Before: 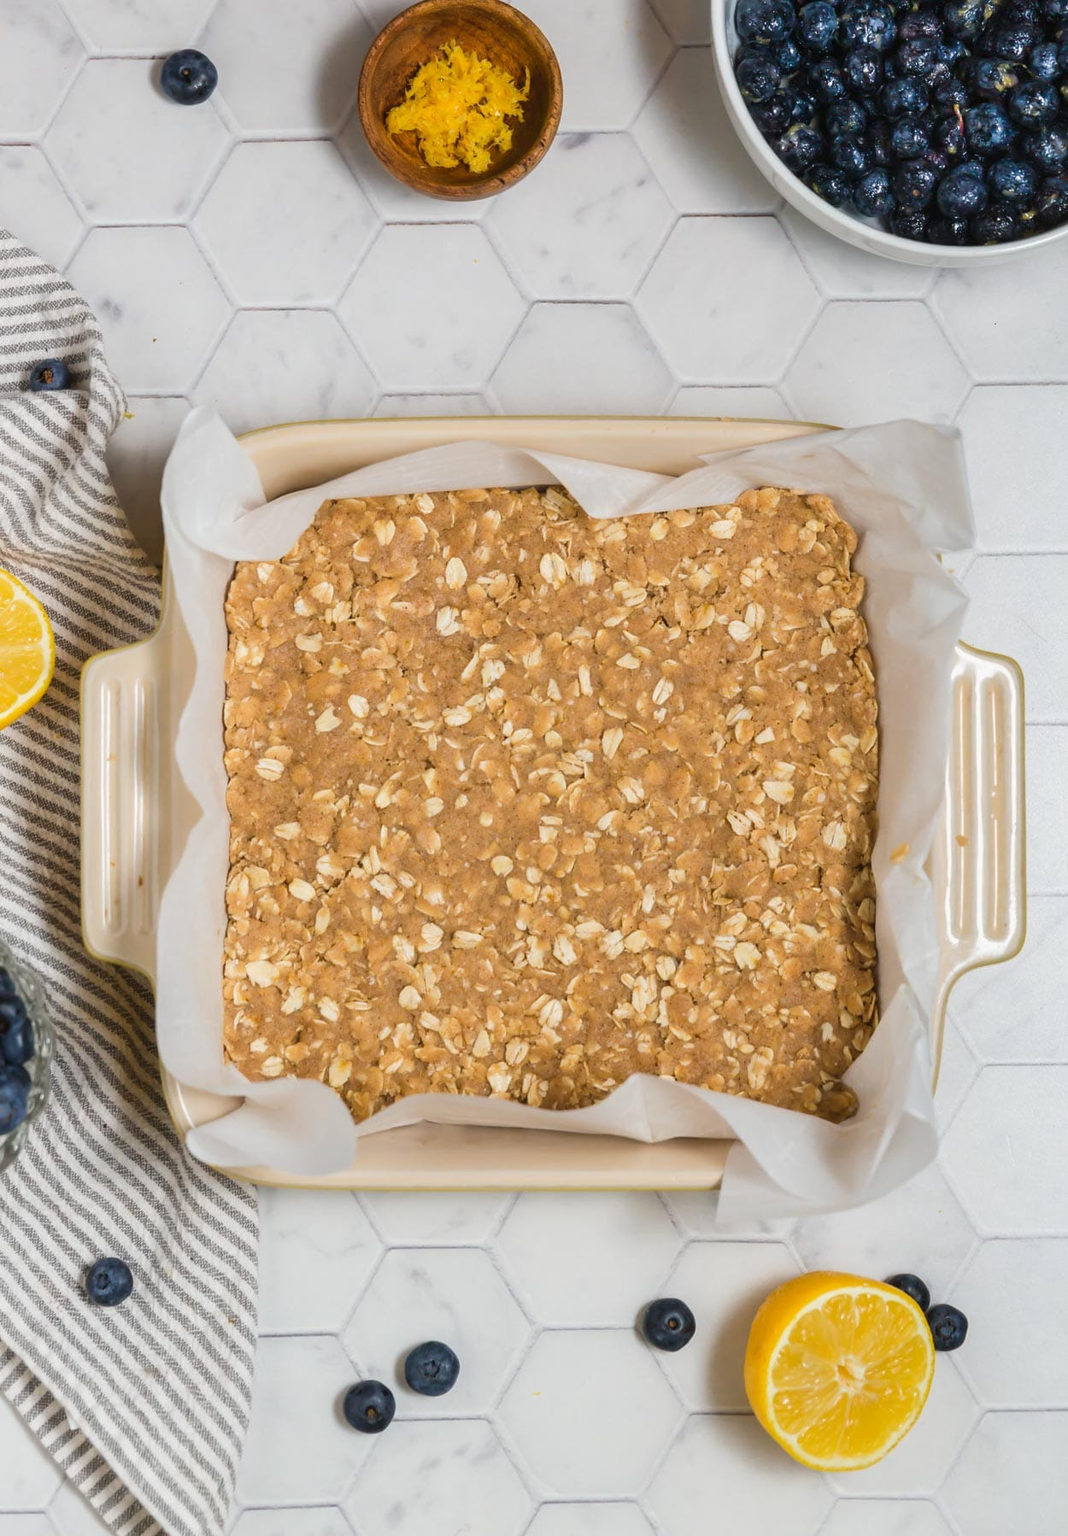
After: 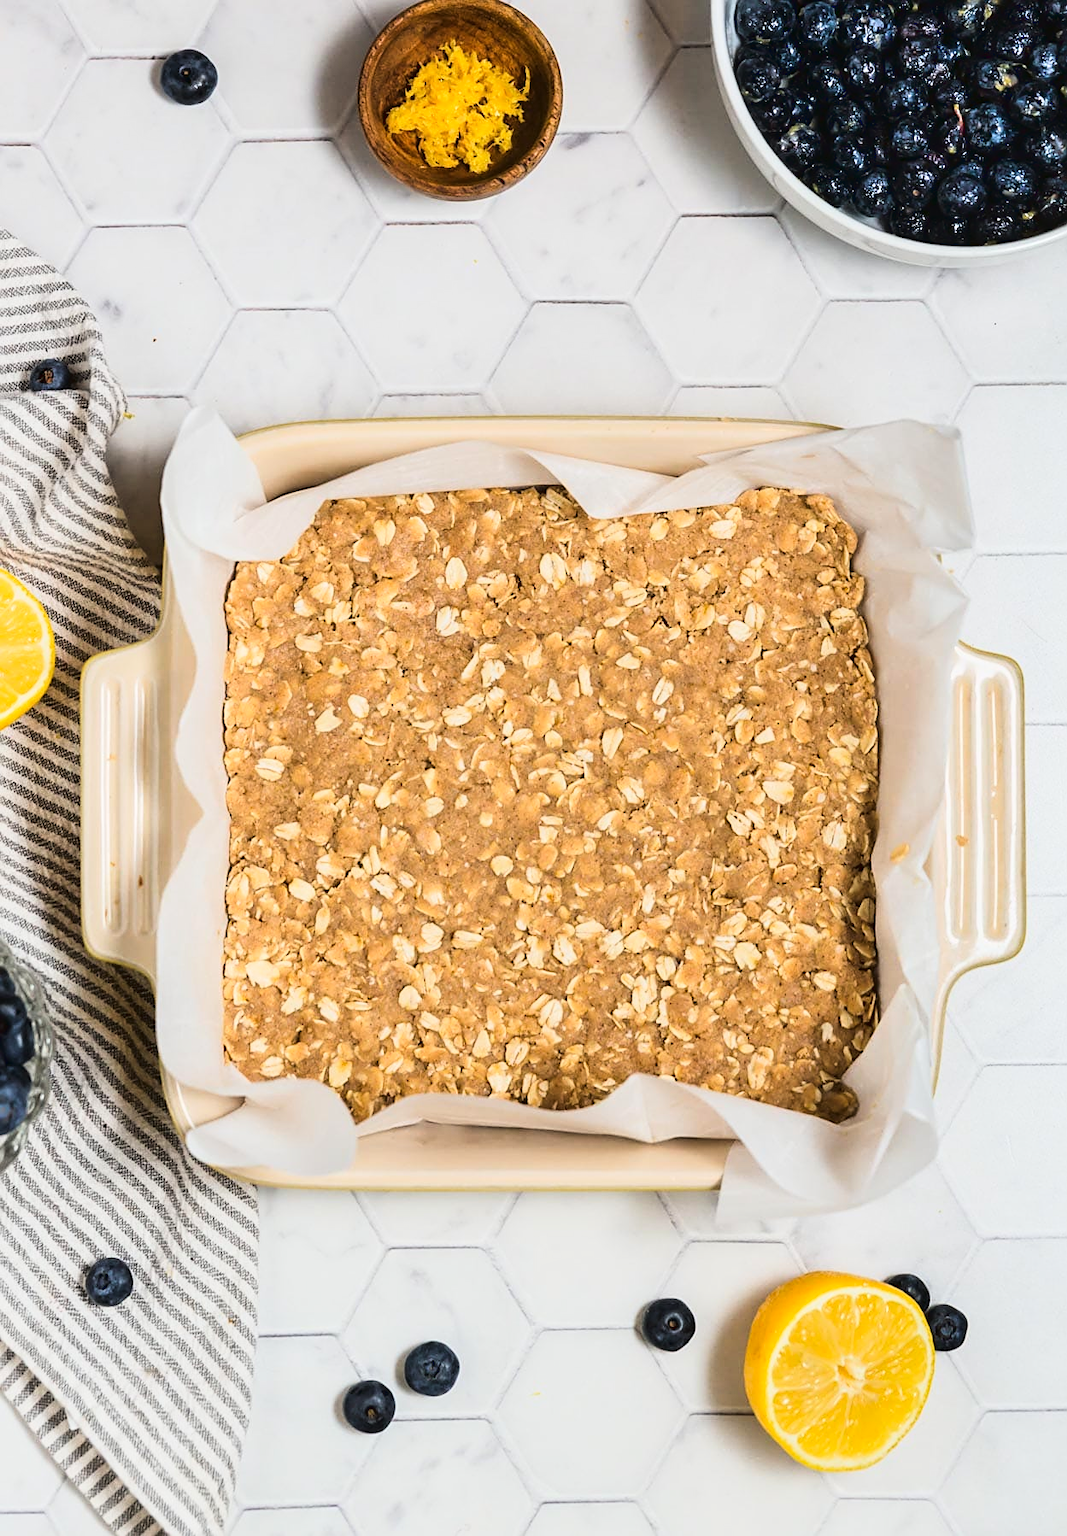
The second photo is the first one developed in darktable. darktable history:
sharpen: on, module defaults
tone curve: curves: ch0 [(0, 0.031) (0.139, 0.084) (0.311, 0.278) (0.495, 0.544) (0.718, 0.816) (0.841, 0.909) (1, 0.967)]; ch1 [(0, 0) (0.272, 0.249) (0.388, 0.385) (0.469, 0.456) (0.495, 0.497) (0.538, 0.545) (0.578, 0.595) (0.707, 0.778) (1, 1)]; ch2 [(0, 0) (0.125, 0.089) (0.353, 0.329) (0.443, 0.408) (0.502, 0.499) (0.557, 0.531) (0.608, 0.631) (1, 1)], color space Lab, linked channels, preserve colors none
tone equalizer: on, module defaults
local contrast: highlights 101%, shadows 100%, detail 120%, midtone range 0.2
